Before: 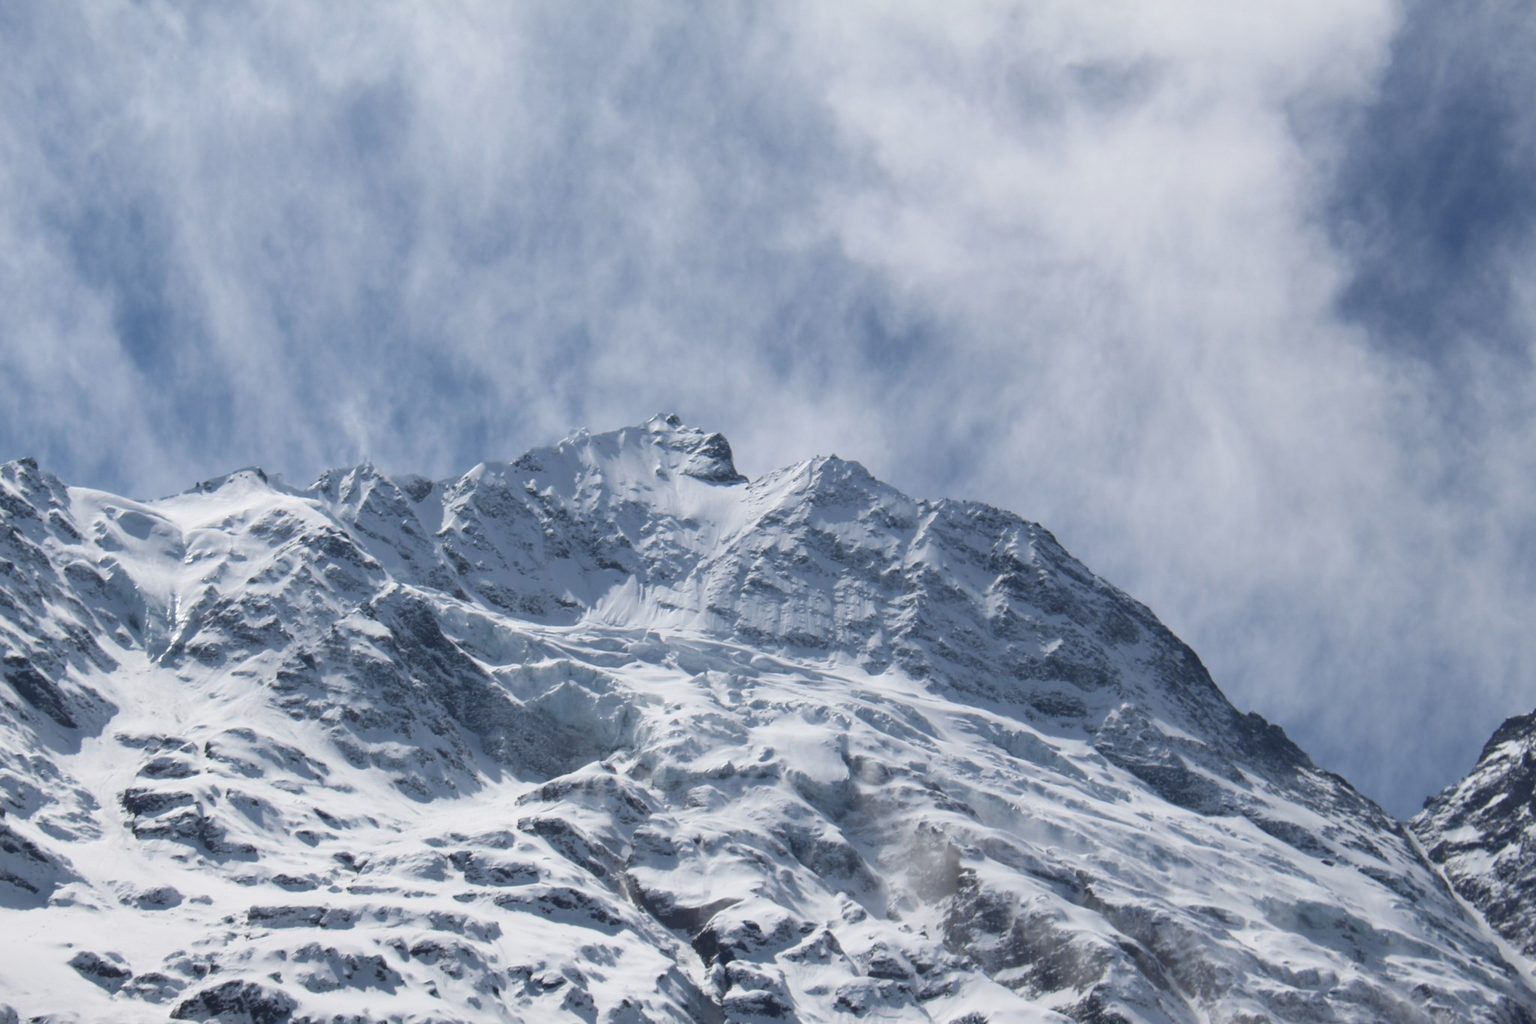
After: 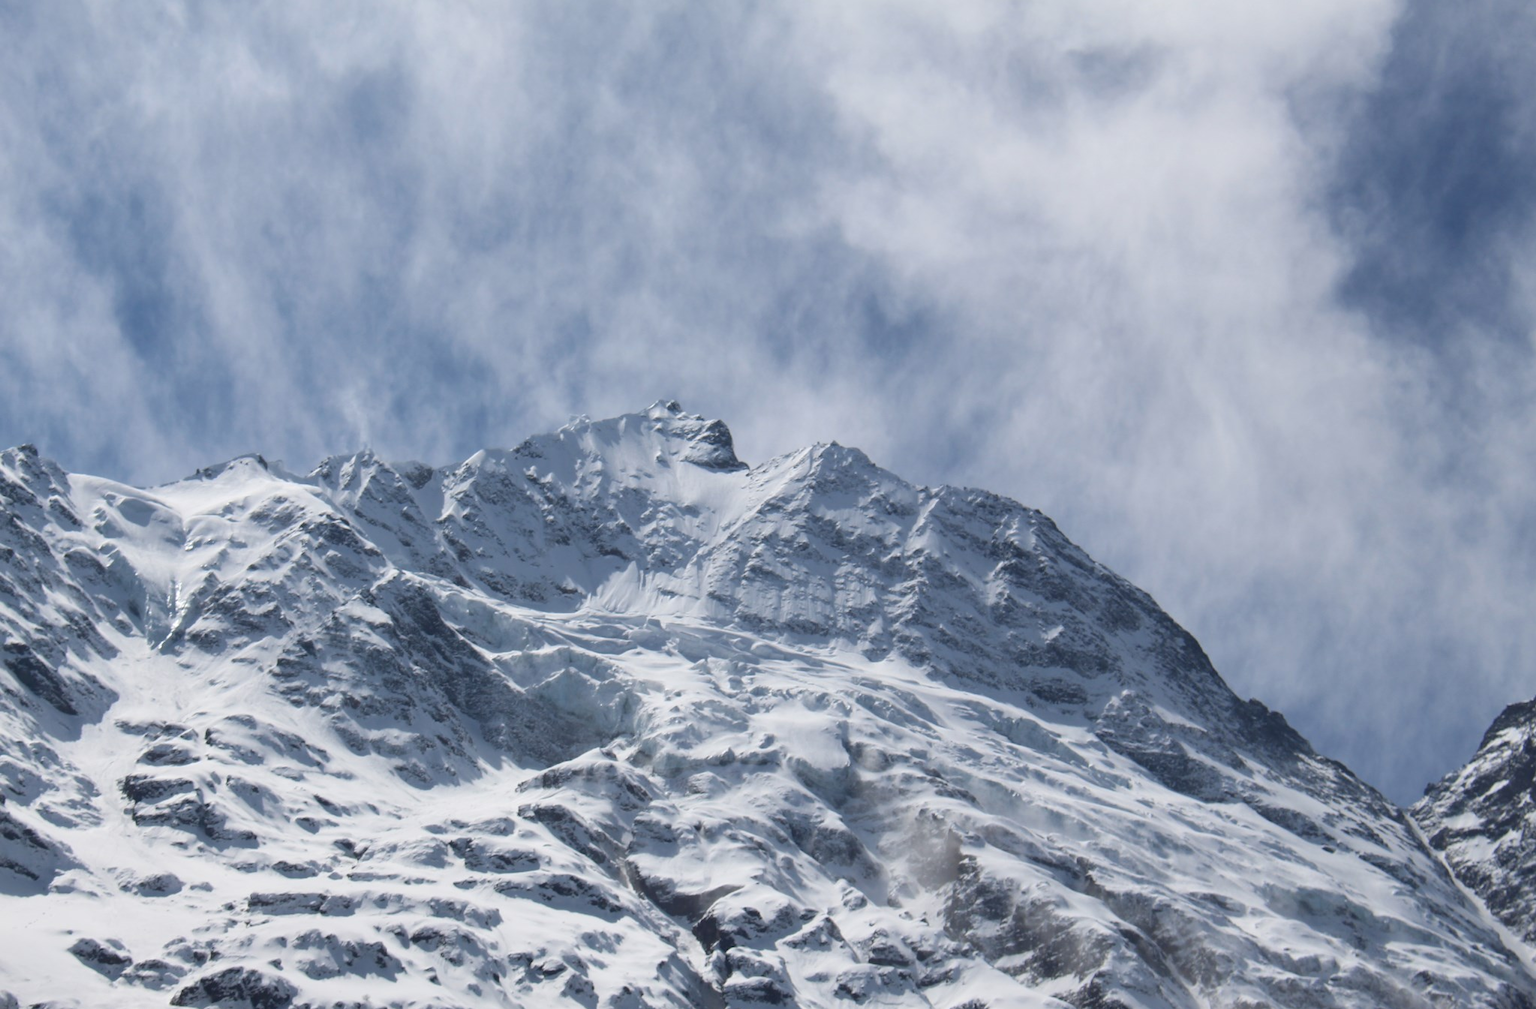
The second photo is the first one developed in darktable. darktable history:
crop: top 1.343%, right 0.02%
